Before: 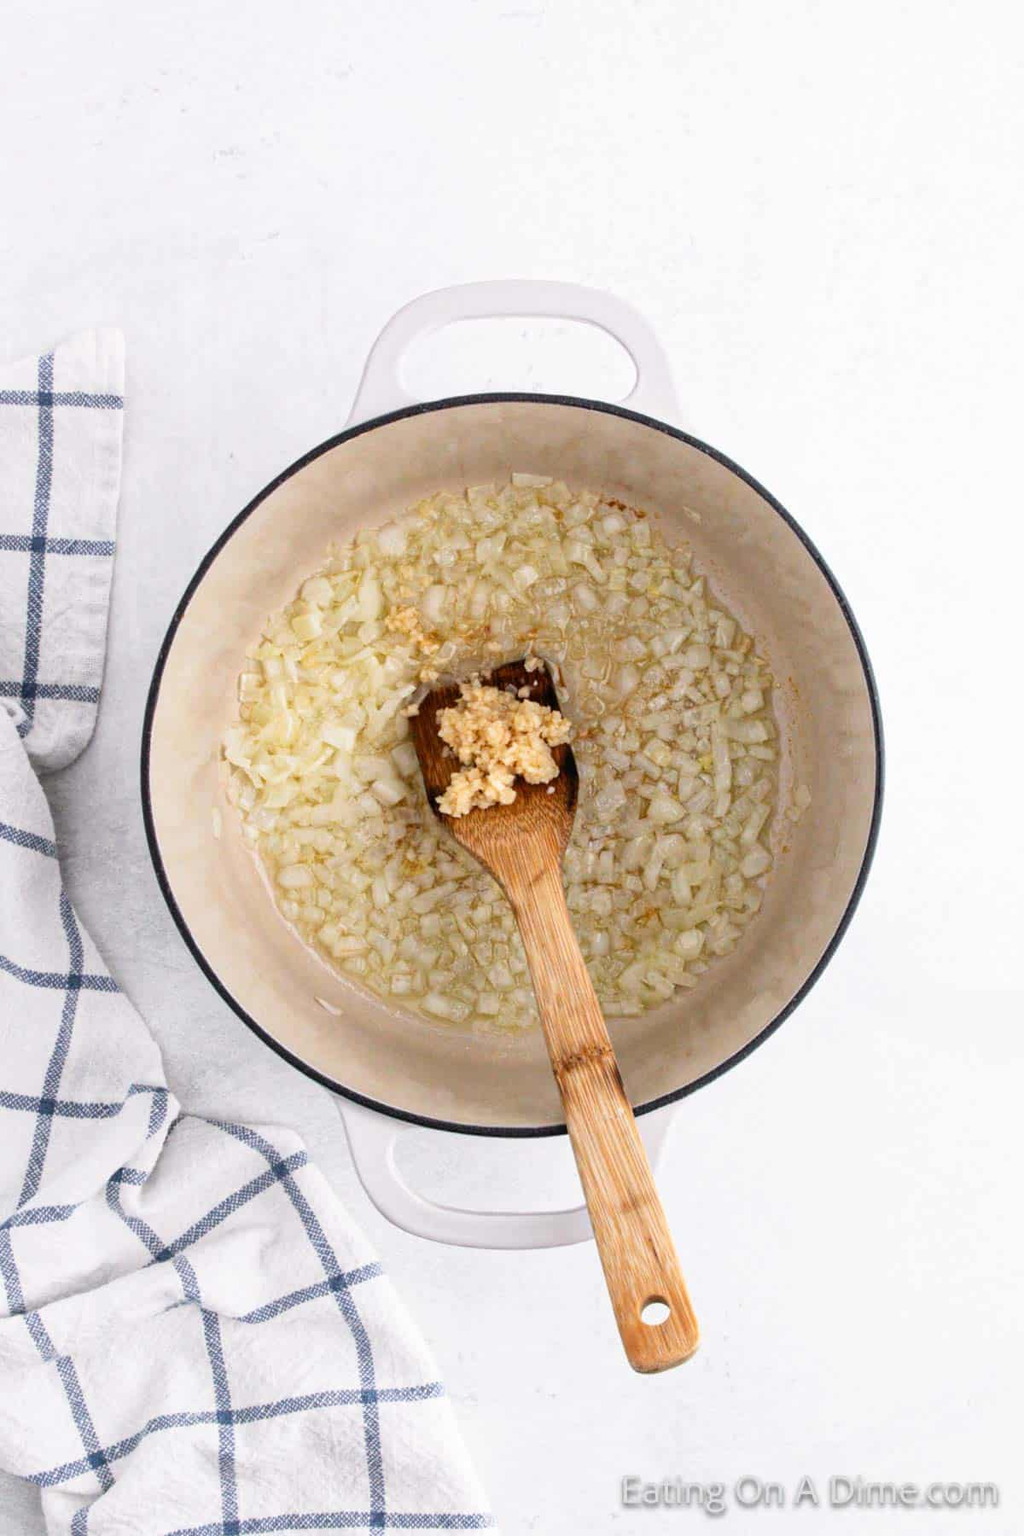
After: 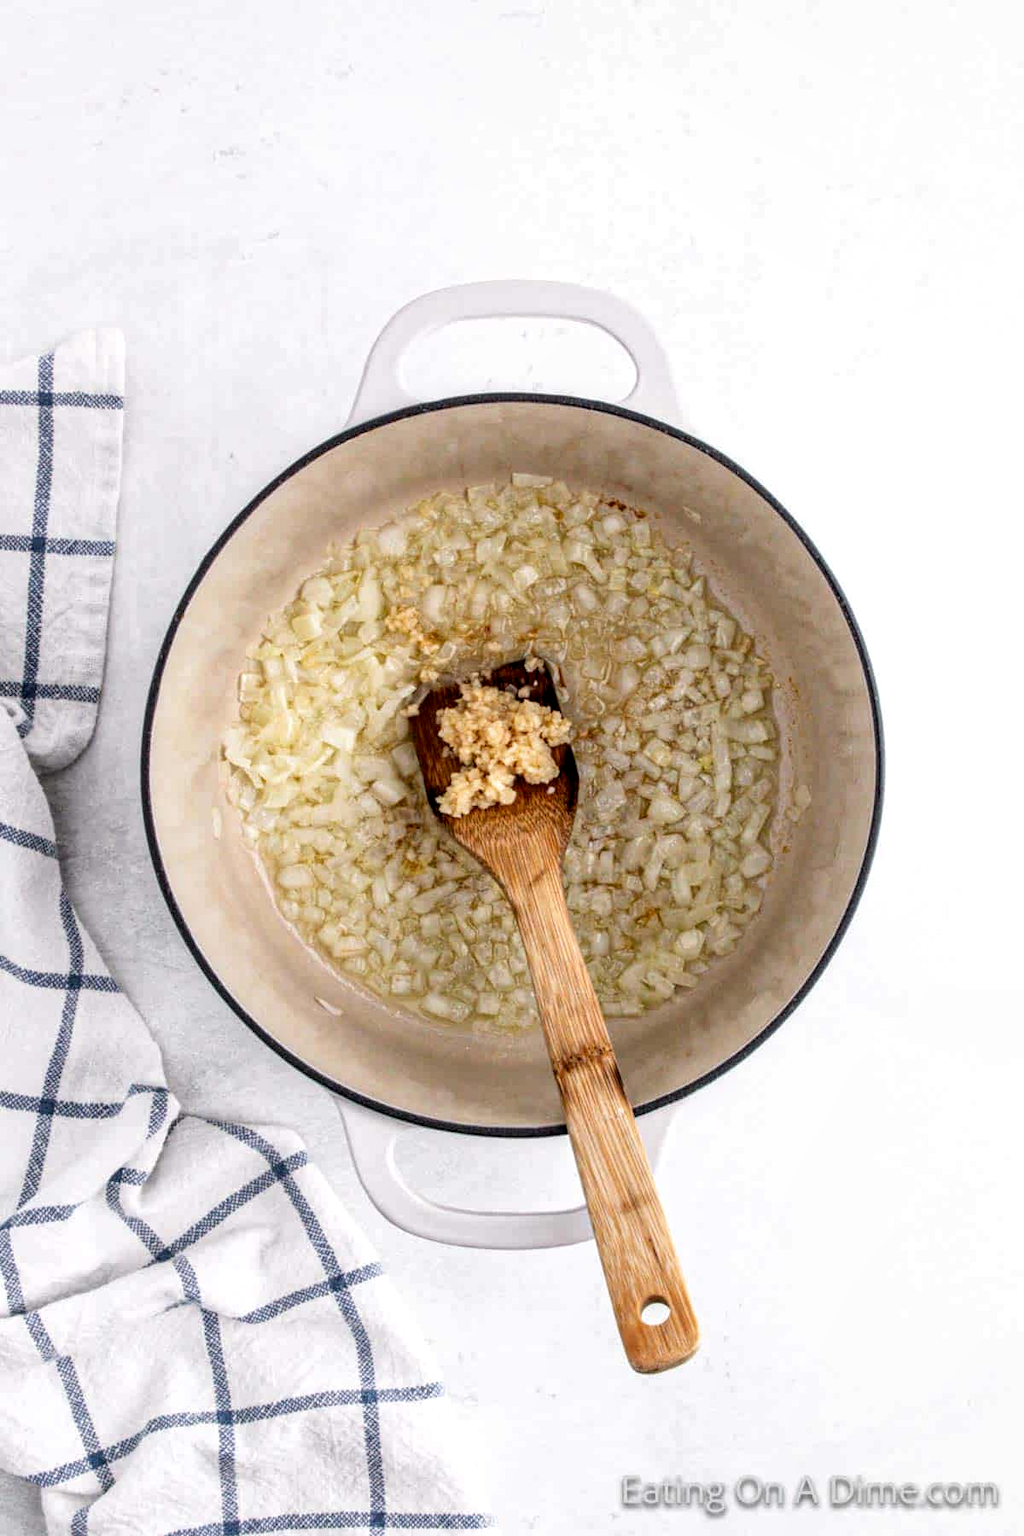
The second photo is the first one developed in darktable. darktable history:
local contrast: highlights 59%, detail 145%
